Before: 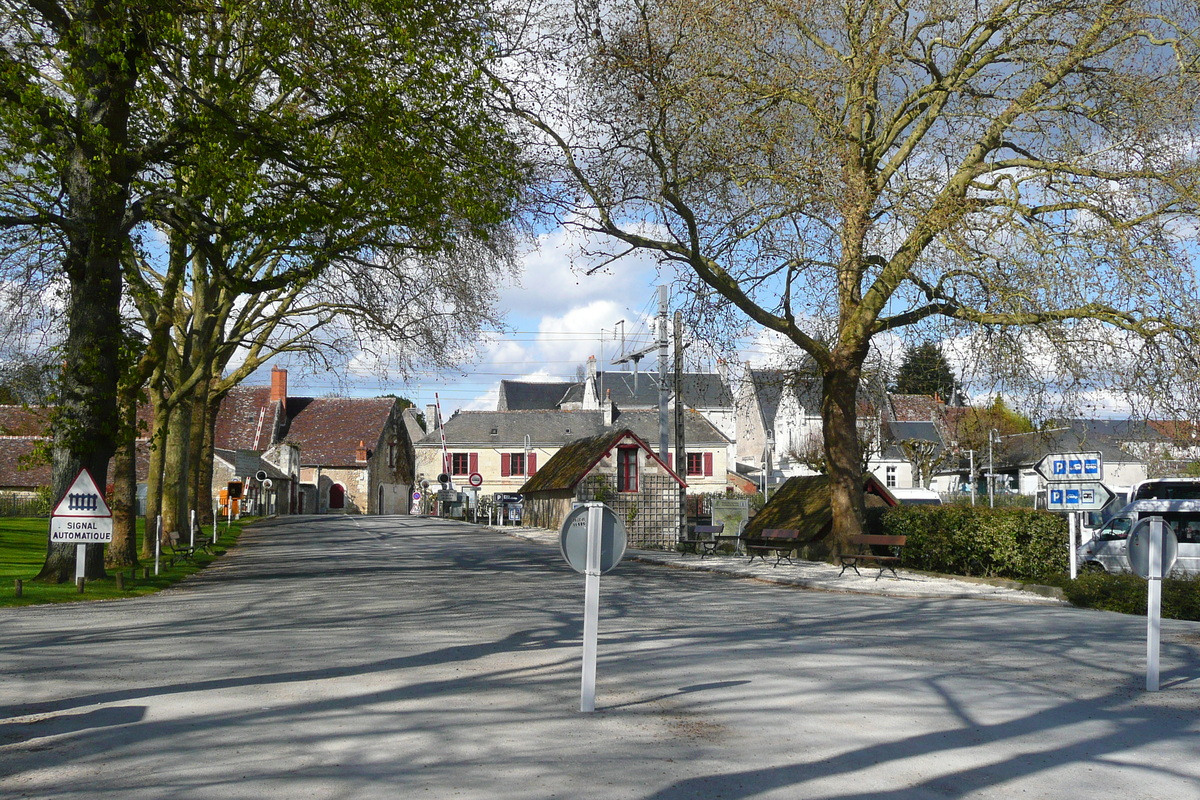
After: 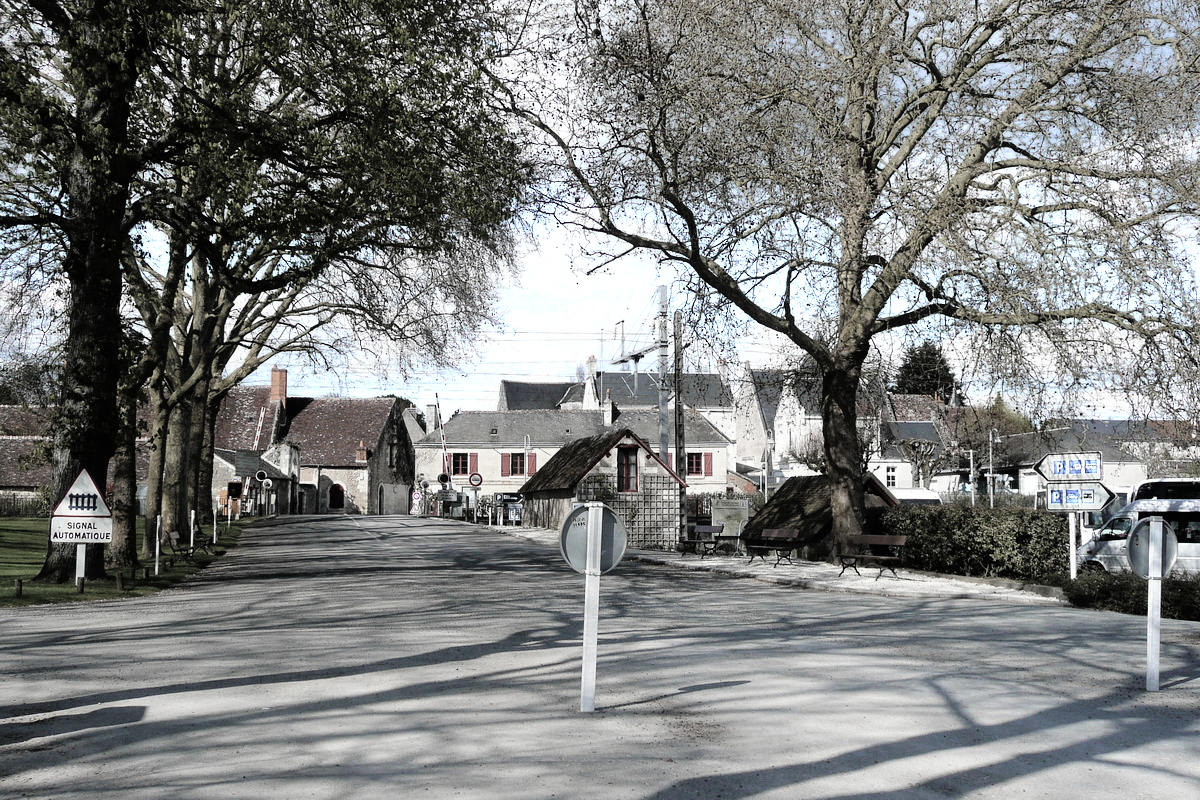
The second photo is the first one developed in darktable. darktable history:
color zones: curves: ch0 [(0, 0.613) (0.01, 0.613) (0.245, 0.448) (0.498, 0.529) (0.642, 0.665) (0.879, 0.777) (0.99, 0.613)]; ch1 [(0, 0.272) (0.219, 0.127) (0.724, 0.346)]
tone curve: curves: ch0 [(0, 0) (0.003, 0) (0.011, 0.002) (0.025, 0.004) (0.044, 0.007) (0.069, 0.015) (0.1, 0.025) (0.136, 0.04) (0.177, 0.09) (0.224, 0.152) (0.277, 0.239) (0.335, 0.335) (0.399, 0.43) (0.468, 0.524) (0.543, 0.621) (0.623, 0.712) (0.709, 0.792) (0.801, 0.871) (0.898, 0.951) (1, 1)], color space Lab, linked channels, preserve colors none
